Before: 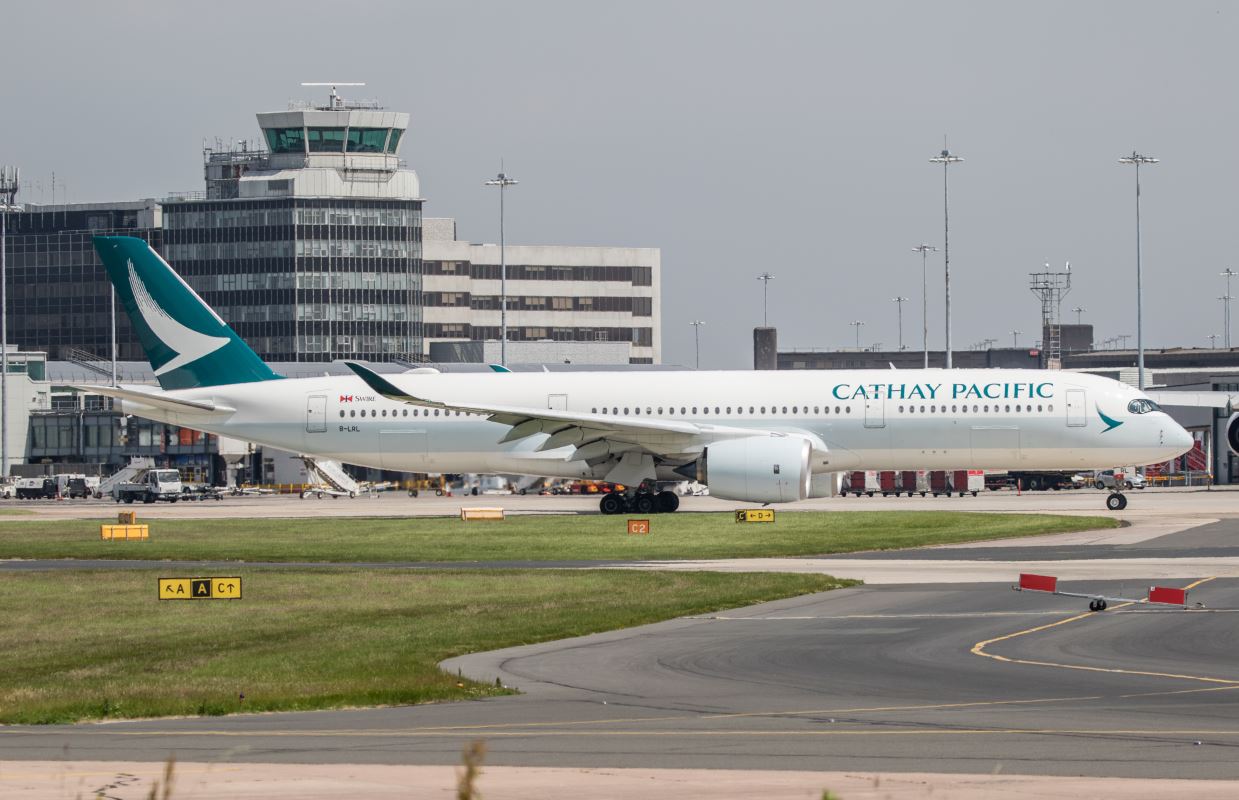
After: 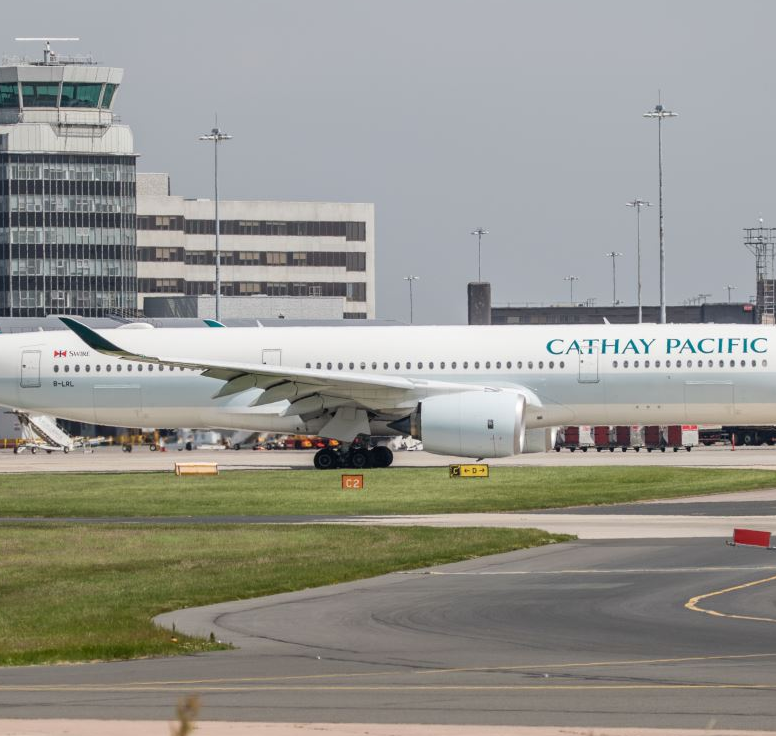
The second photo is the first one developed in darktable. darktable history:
crop and rotate: left 23.089%, top 5.644%, right 14.2%, bottom 2.312%
